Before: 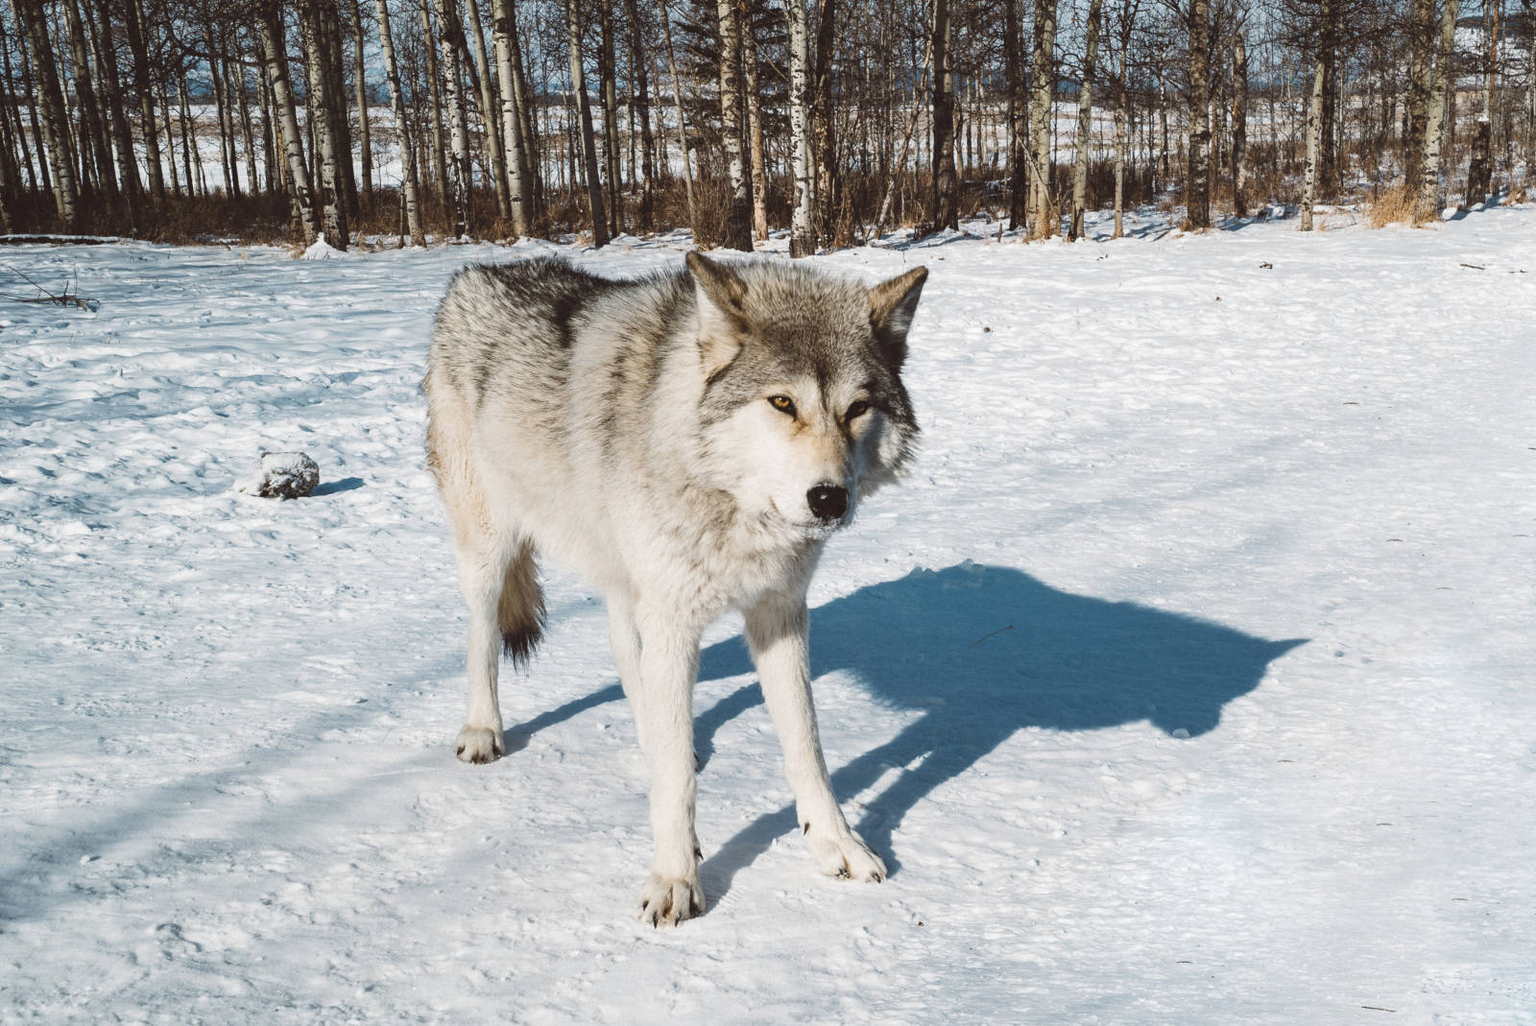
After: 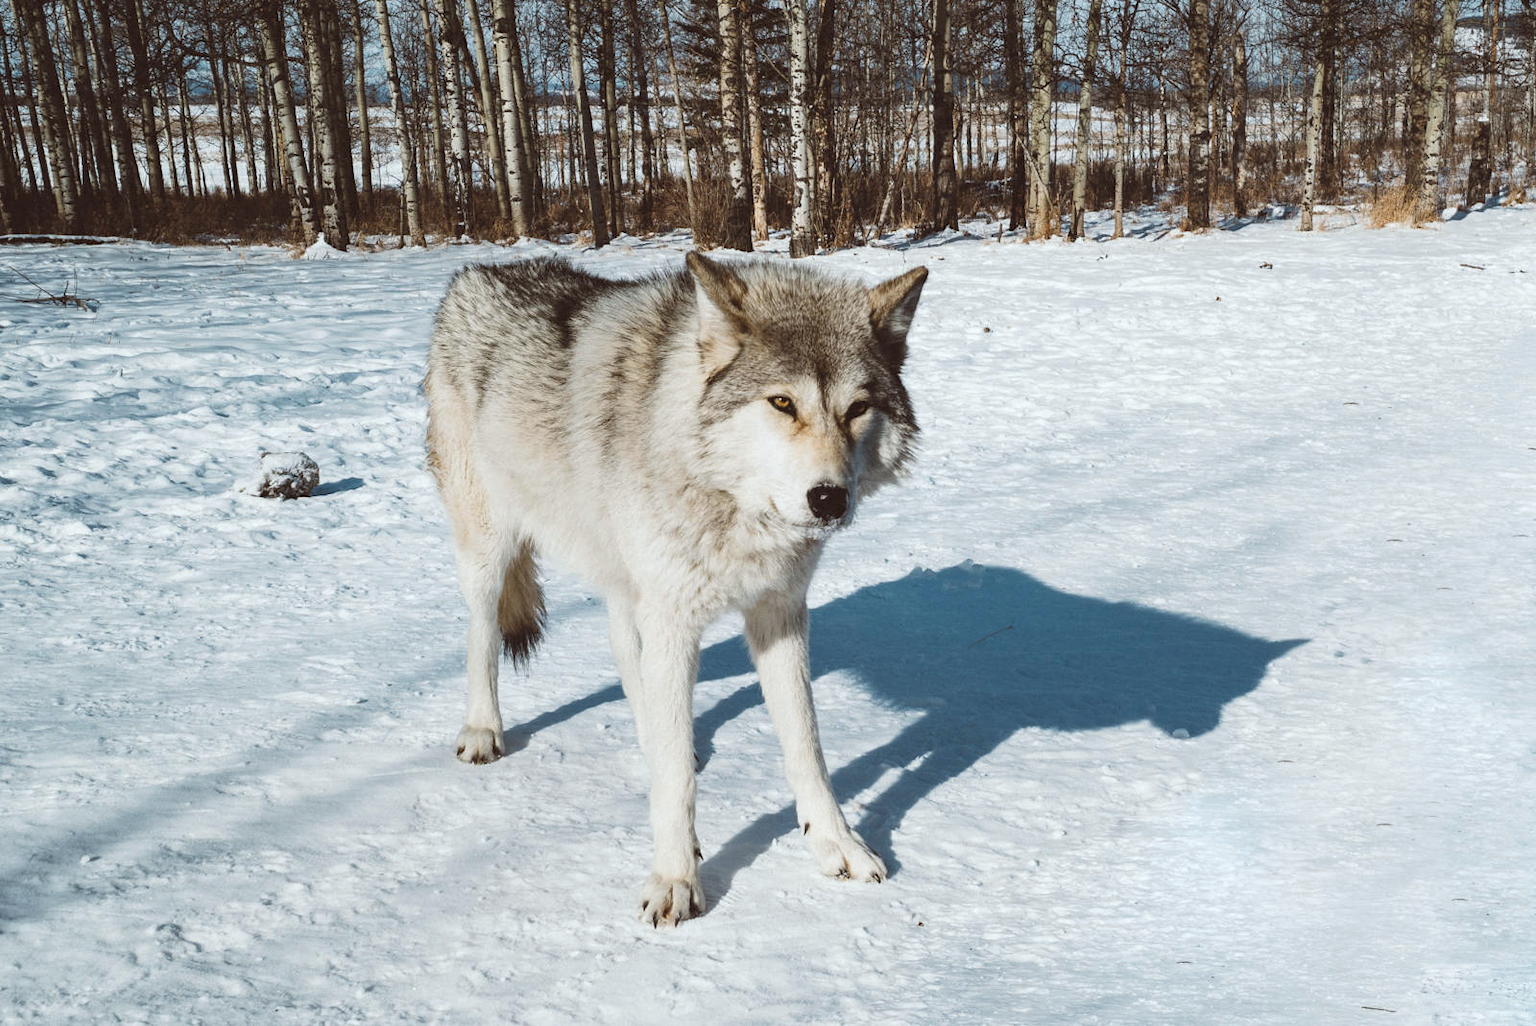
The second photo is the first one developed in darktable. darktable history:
color correction: highlights a* -2.88, highlights b* -2.62, shadows a* 2.43, shadows b* 2.8
